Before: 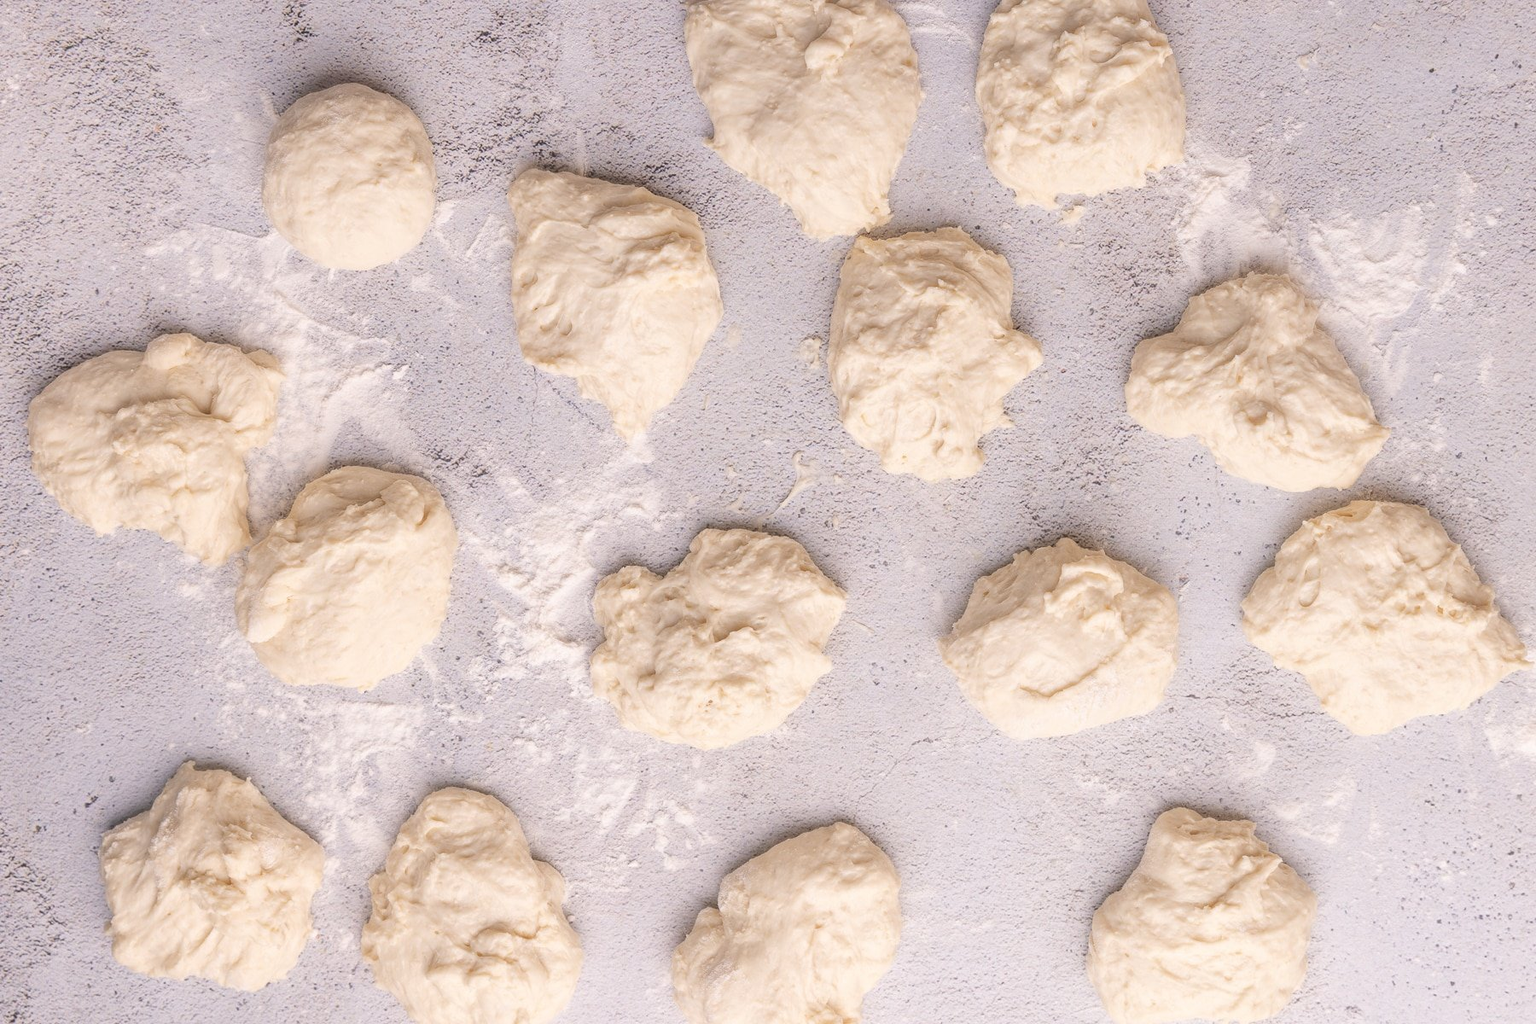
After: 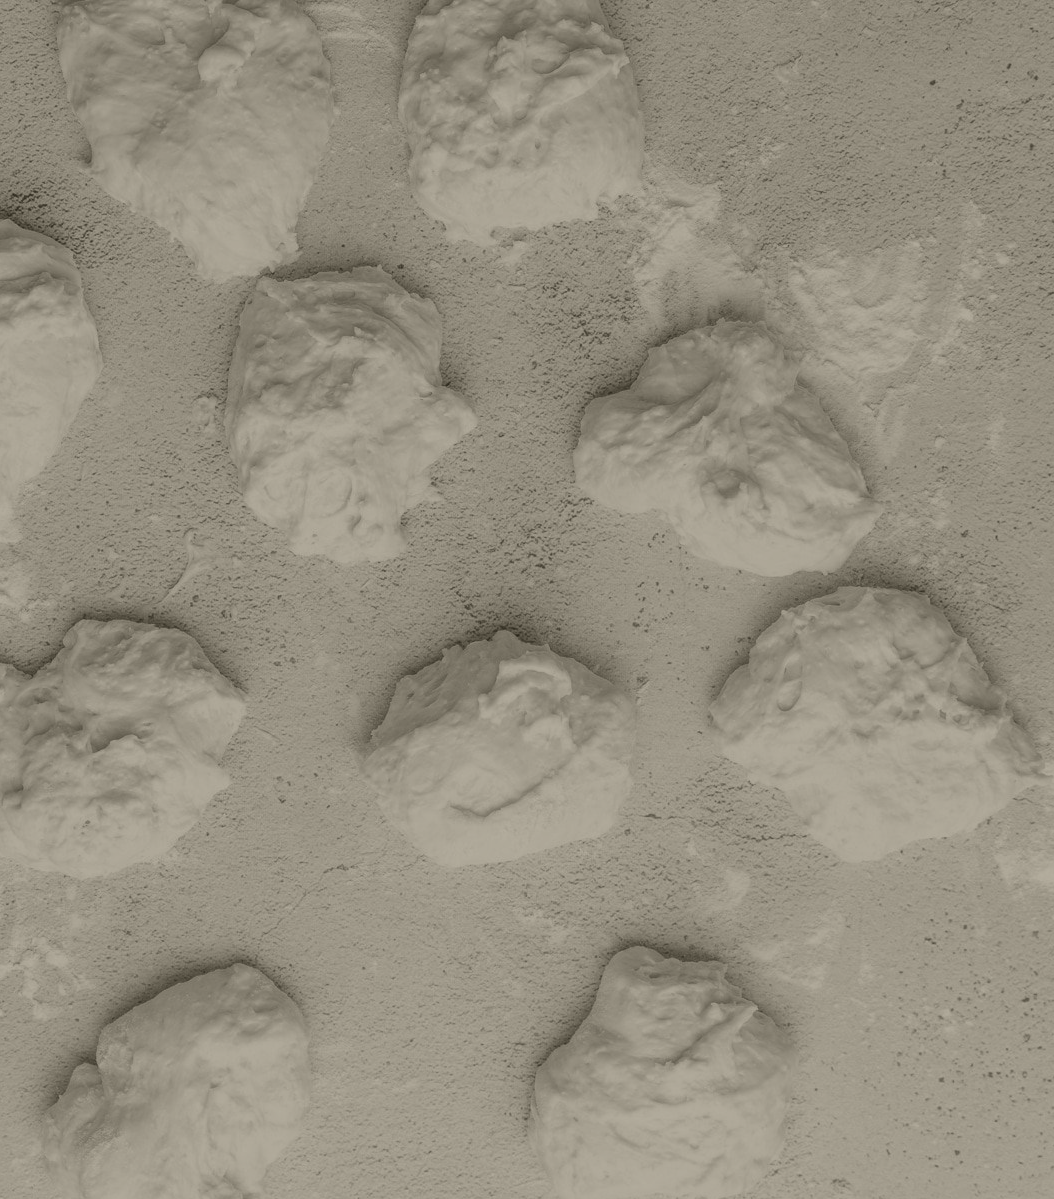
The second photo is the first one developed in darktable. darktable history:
local contrast: on, module defaults
colorize: hue 41.44°, saturation 22%, source mix 60%, lightness 10.61%
crop: left 41.402%
